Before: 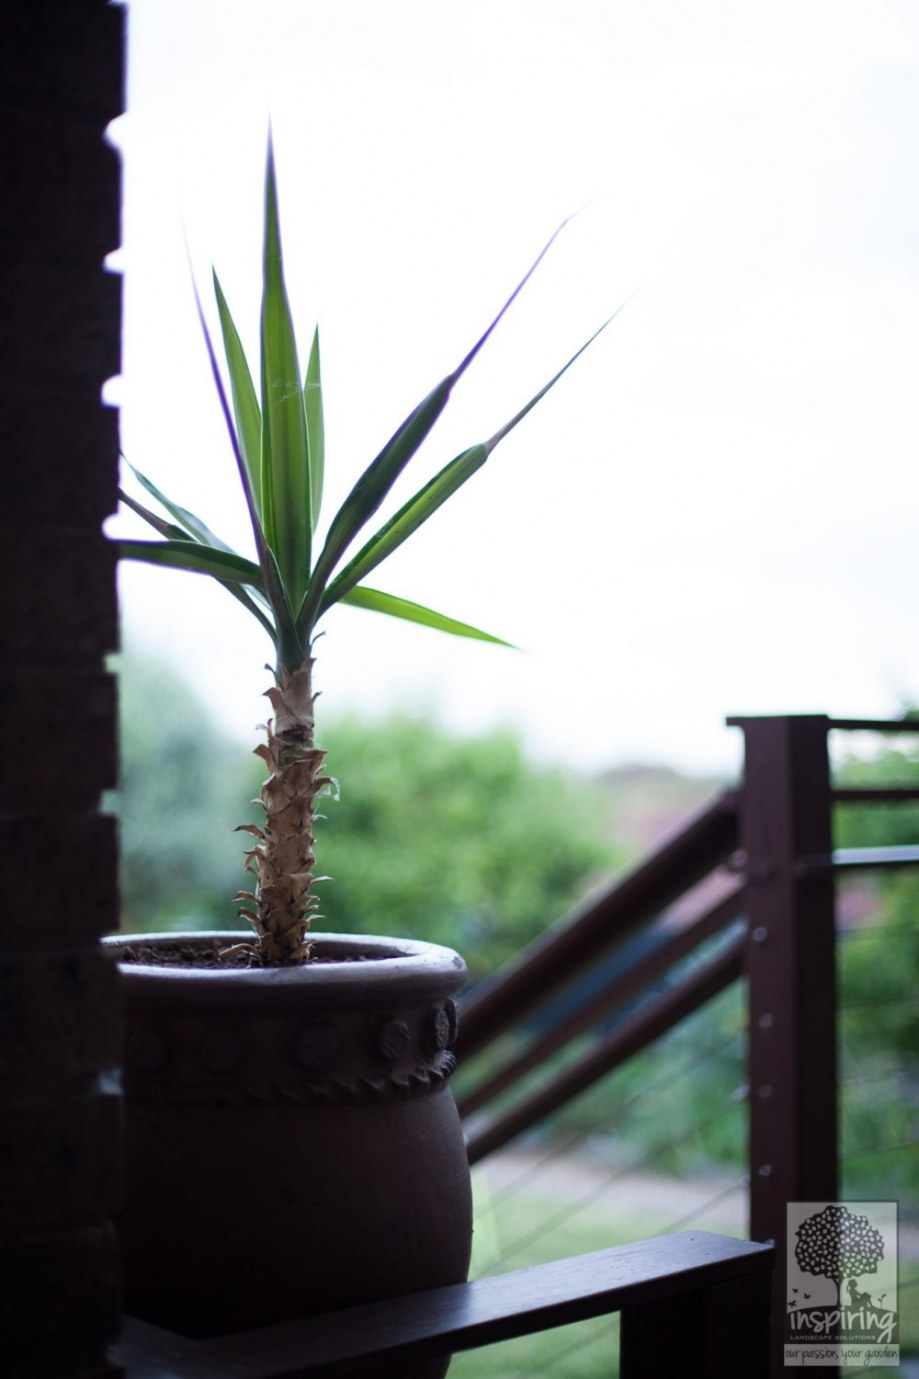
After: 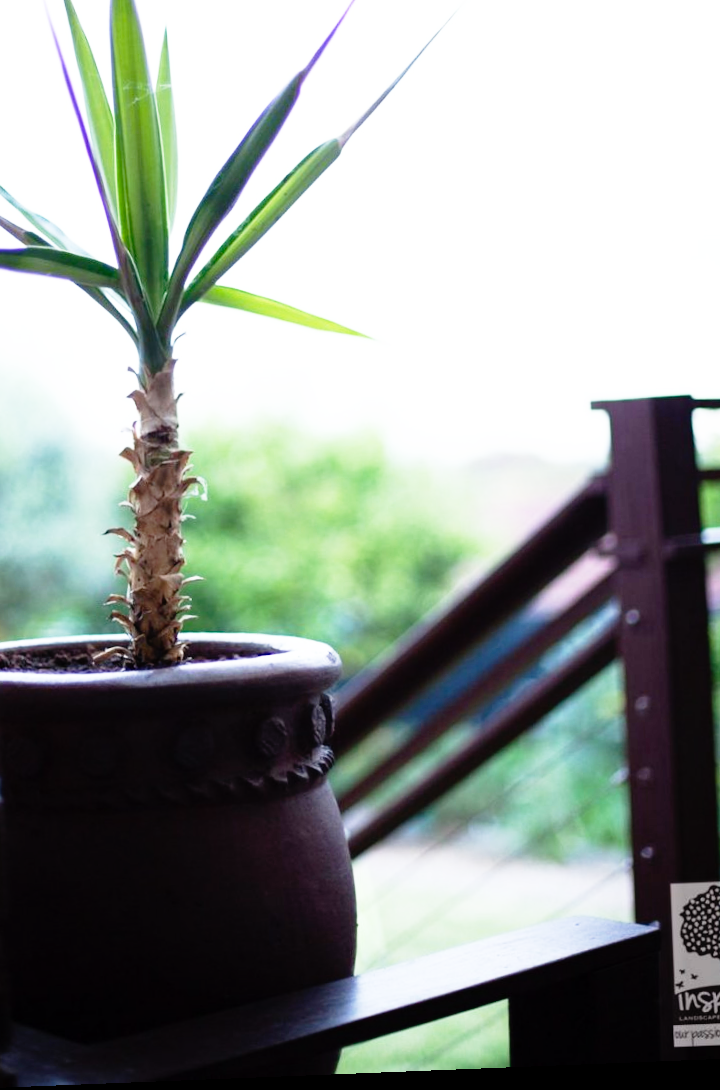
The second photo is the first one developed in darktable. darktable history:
crop: left 16.871%, top 22.857%, right 9.116%
rotate and perspective: rotation -2.29°, automatic cropping off
base curve: curves: ch0 [(0, 0) (0.012, 0.01) (0.073, 0.168) (0.31, 0.711) (0.645, 0.957) (1, 1)], preserve colors none
exposure: exposure 0 EV, compensate highlight preservation false
